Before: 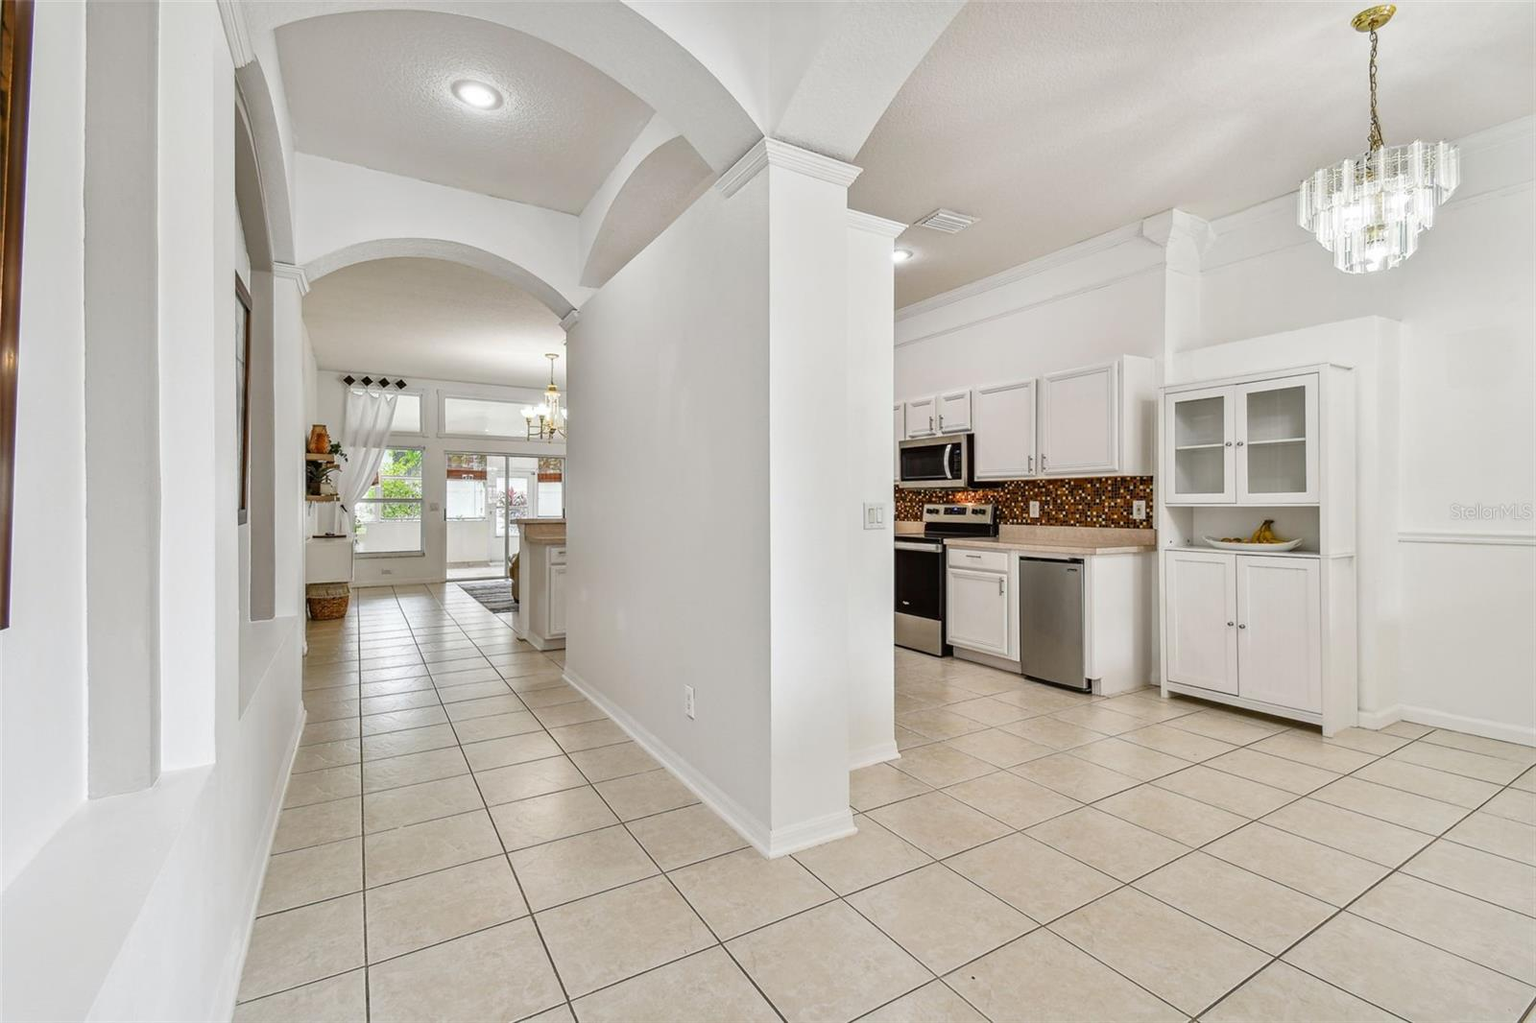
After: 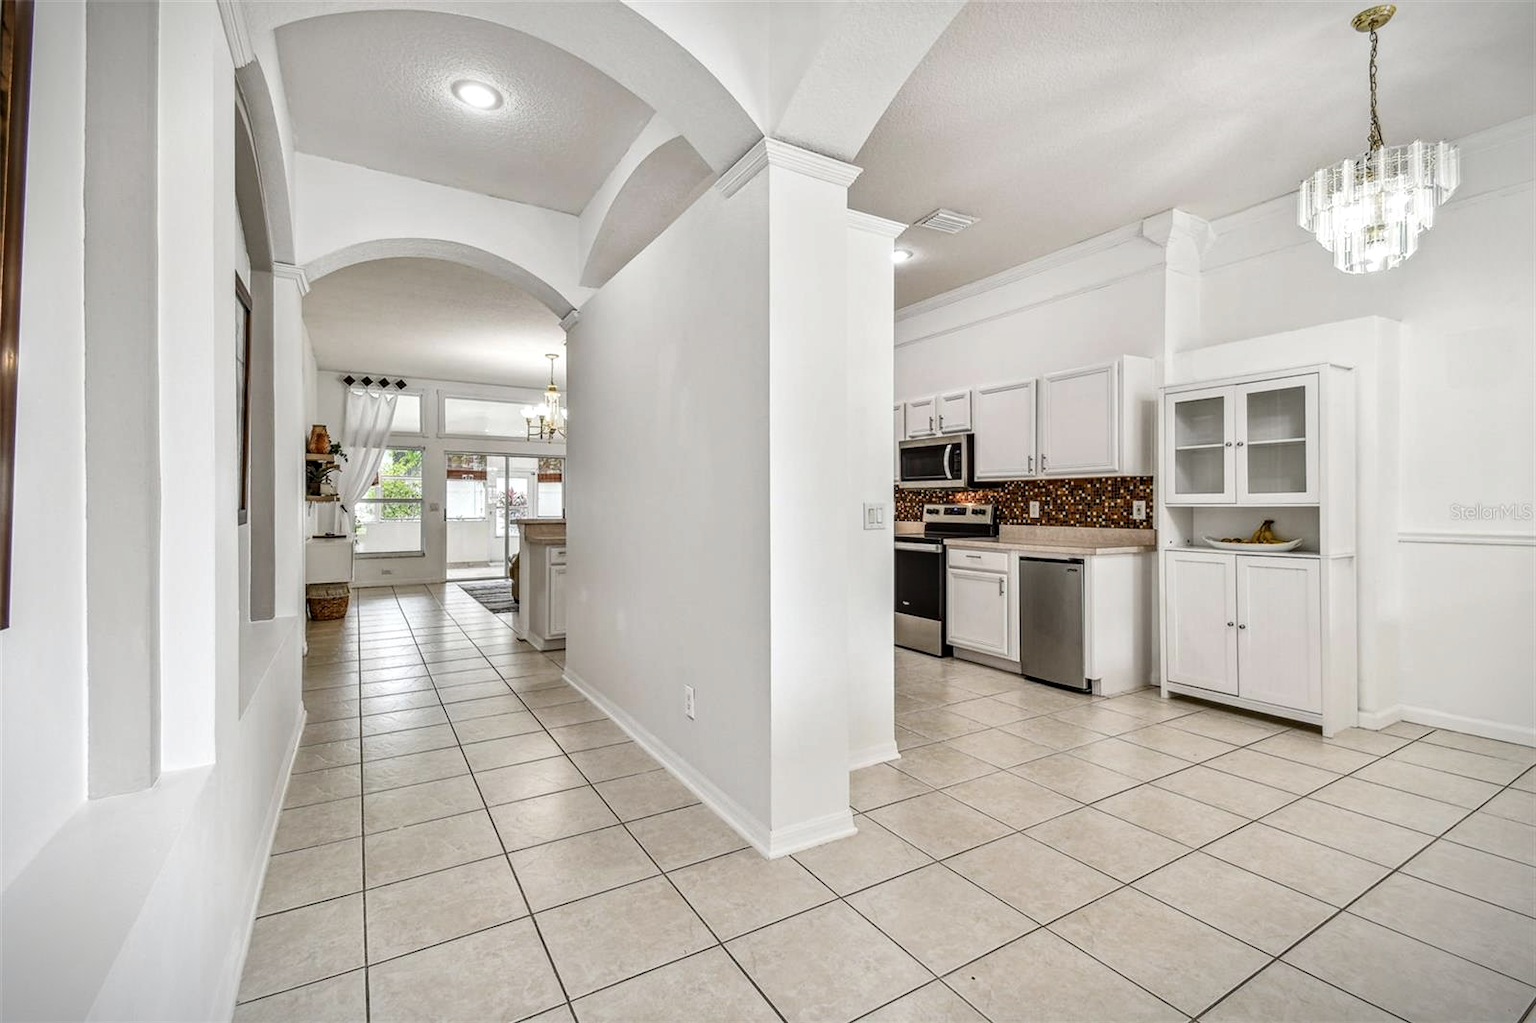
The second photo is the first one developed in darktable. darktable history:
local contrast: detail 130%
contrast brightness saturation: contrast 0.115, saturation -0.18
vignetting: fall-off start 100.5%, brightness -0.584, saturation -0.122, center (-0.033, -0.048), width/height ratio 1.323
